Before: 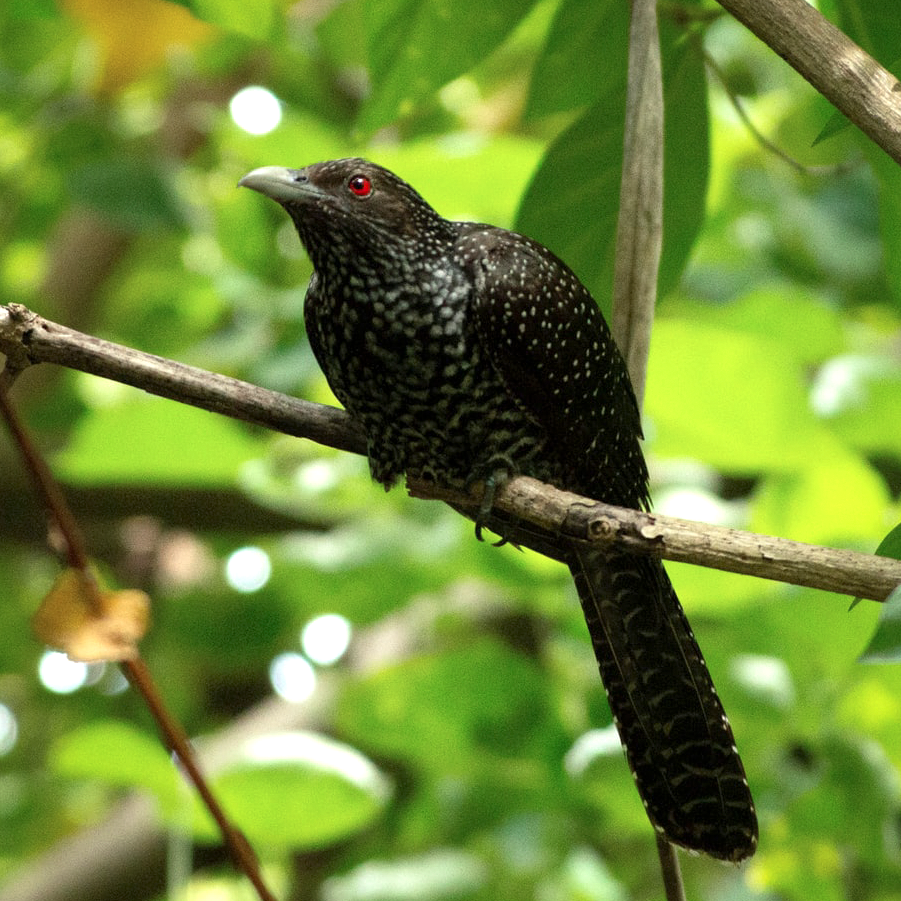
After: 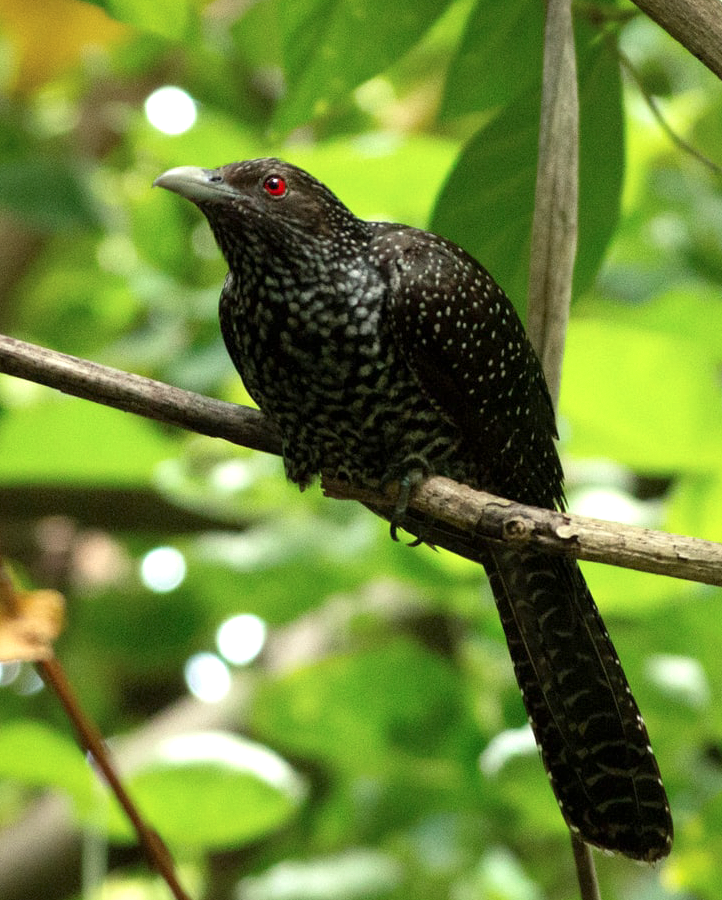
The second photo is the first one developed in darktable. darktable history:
crop and rotate: left 9.536%, right 10.246%
